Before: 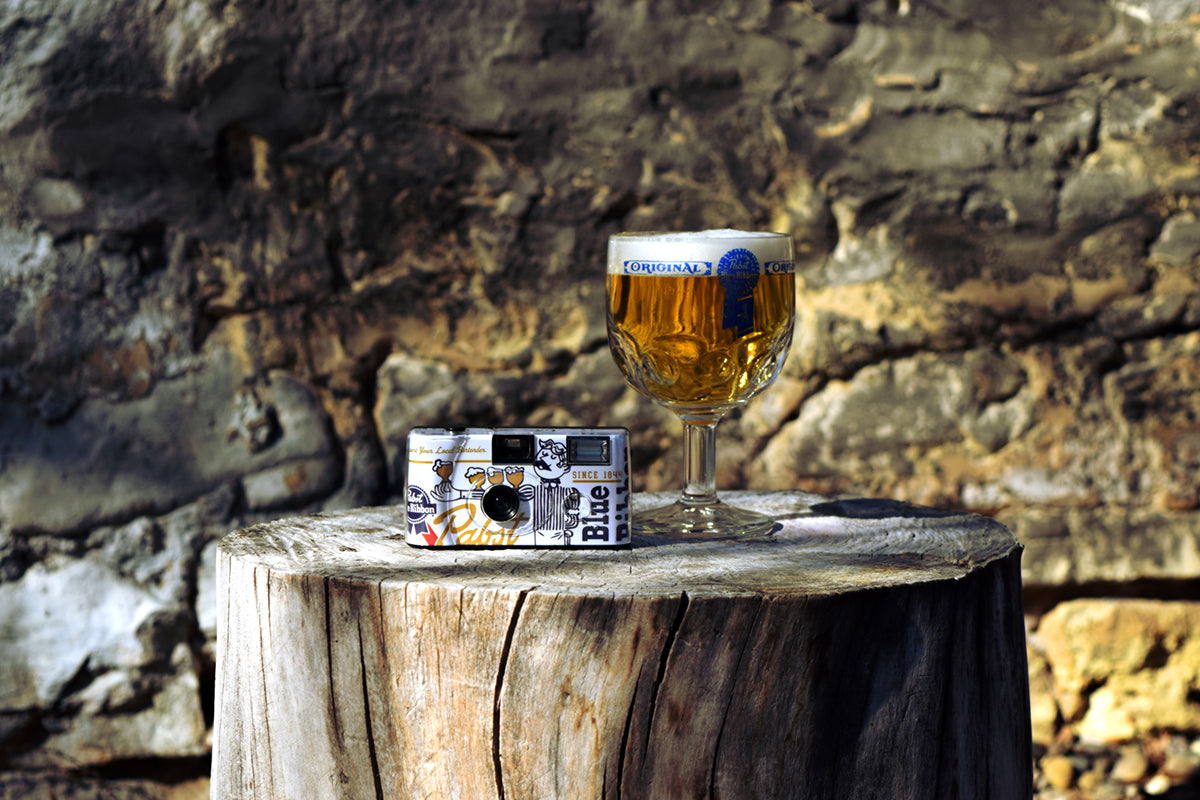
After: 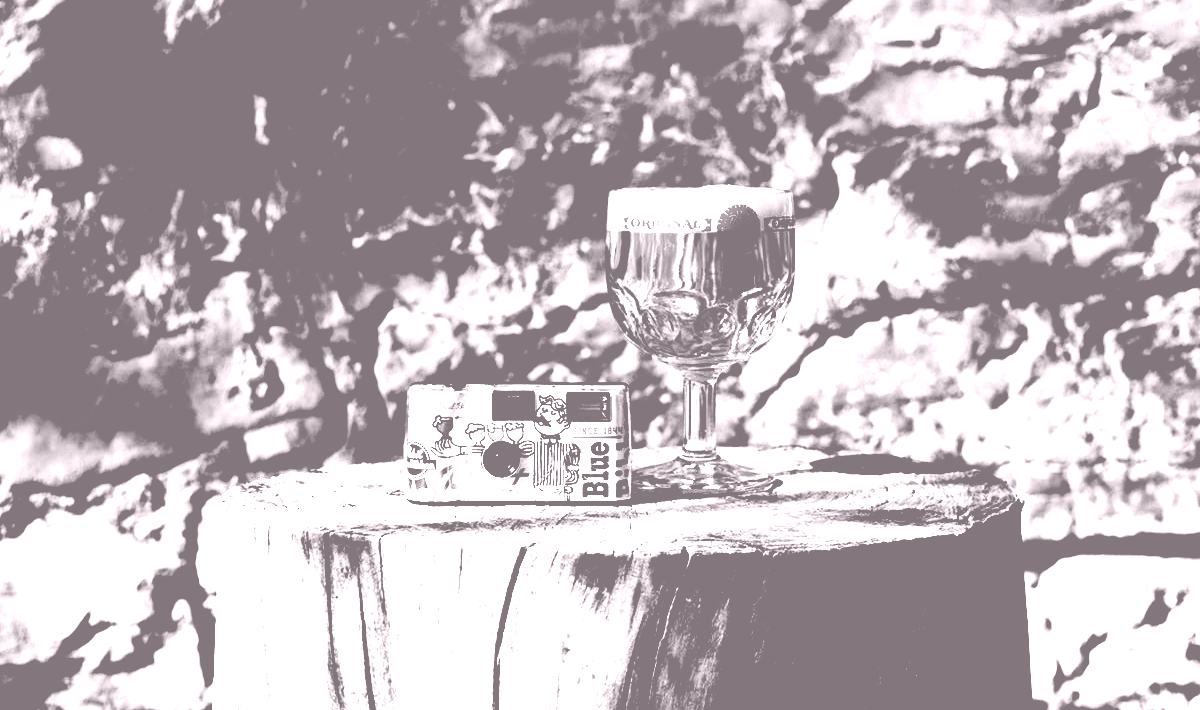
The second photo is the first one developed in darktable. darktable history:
exposure: black level correction 0.056, compensate highlight preservation false
colorize: hue 25.2°, saturation 83%, source mix 82%, lightness 79%, version 1
base curve: curves: ch0 [(0, 0) (0.028, 0.03) (0.121, 0.232) (0.46, 0.748) (0.859, 0.968) (1, 1)], preserve colors none
crop and rotate: top 5.609%, bottom 5.609%
